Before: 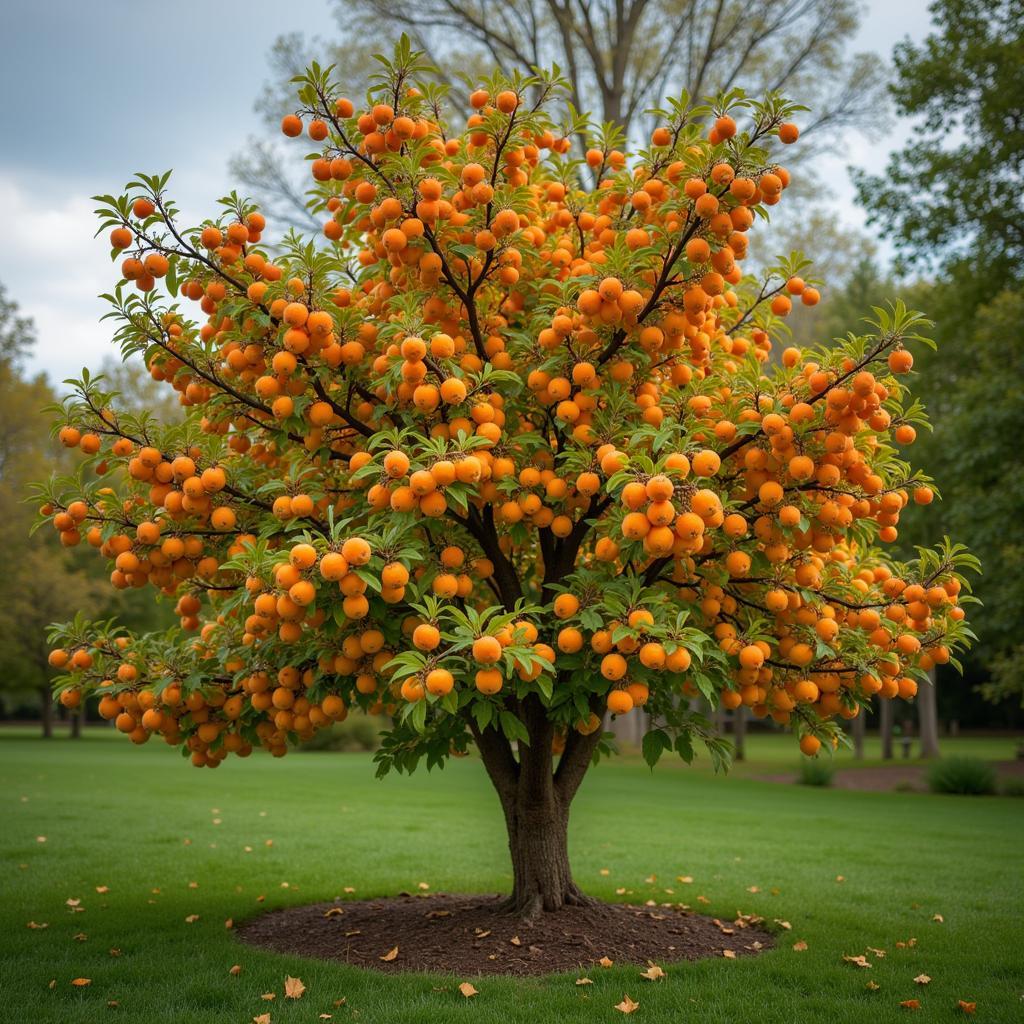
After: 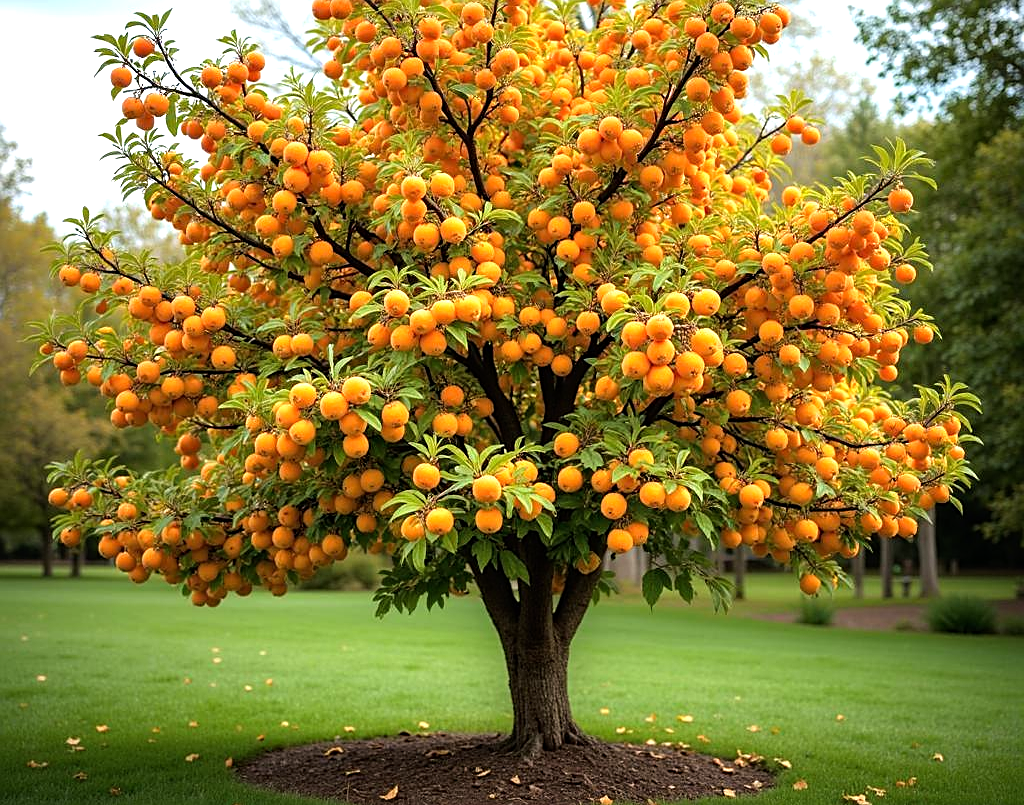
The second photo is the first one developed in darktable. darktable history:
tone equalizer: -8 EV -1.09 EV, -7 EV -0.989 EV, -6 EV -0.894 EV, -5 EV -0.6 EV, -3 EV 0.582 EV, -2 EV 0.89 EV, -1 EV 1.01 EV, +0 EV 1.08 EV
crop and rotate: top 15.766%, bottom 5.557%
sharpen: on, module defaults
